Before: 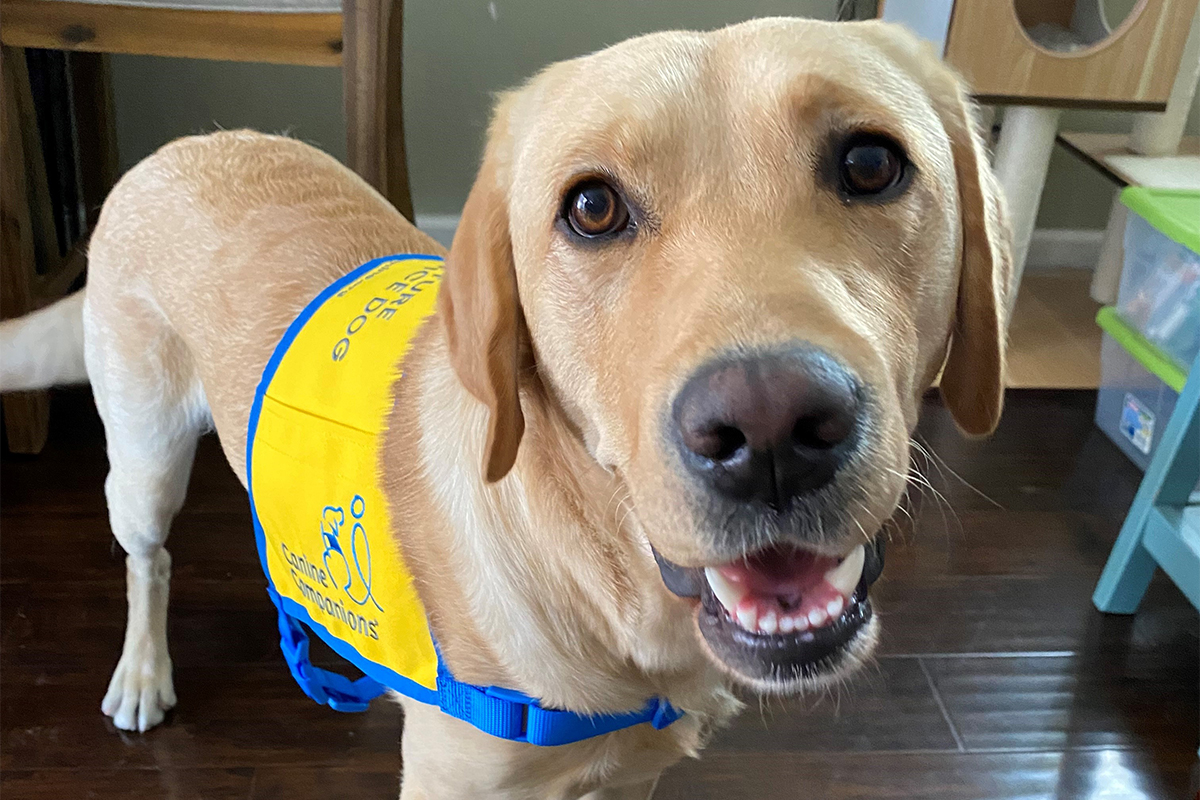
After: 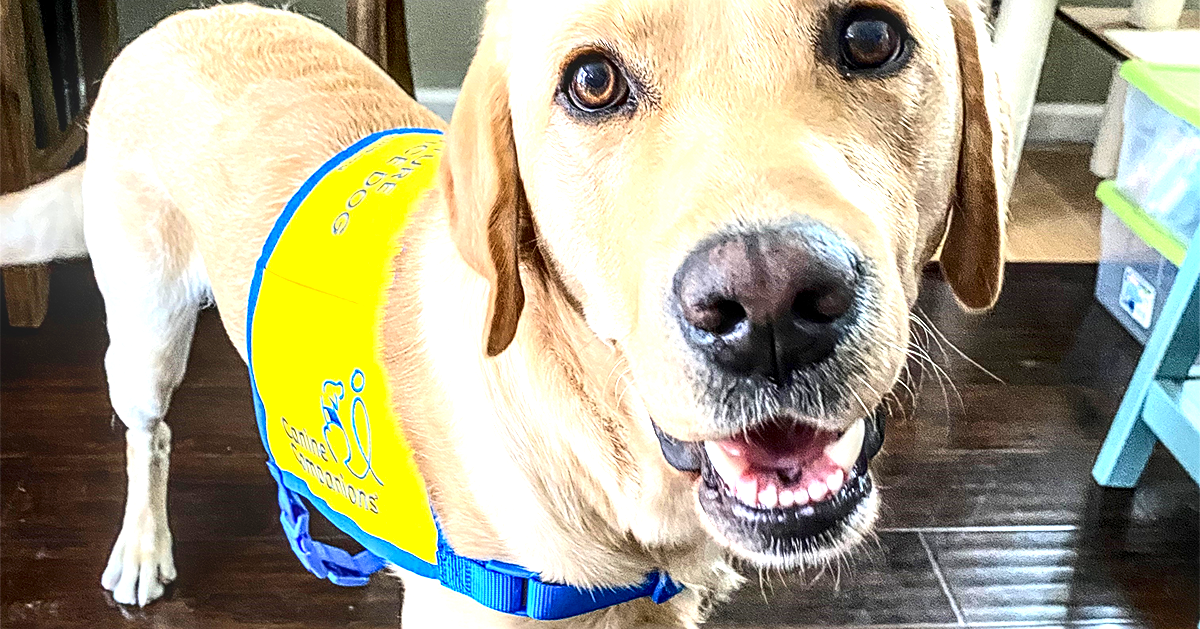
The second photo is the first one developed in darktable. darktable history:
sharpen: on, module defaults
exposure: exposure 1.234 EV, compensate exposure bias true, compensate highlight preservation false
local contrast: highlights 5%, shadows 1%, detail 182%
contrast brightness saturation: contrast 0.296
crop and rotate: top 15.829%, bottom 5.514%
